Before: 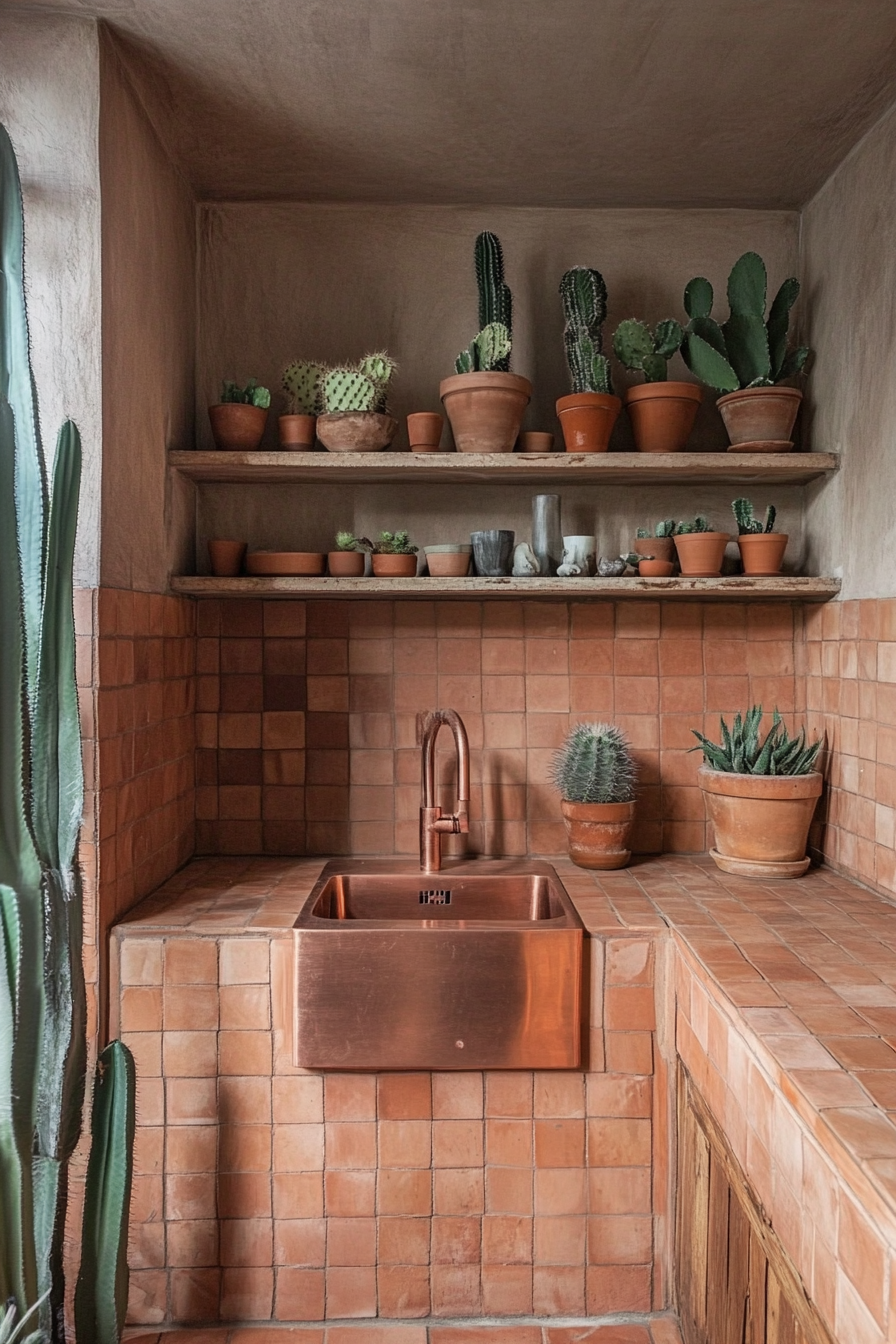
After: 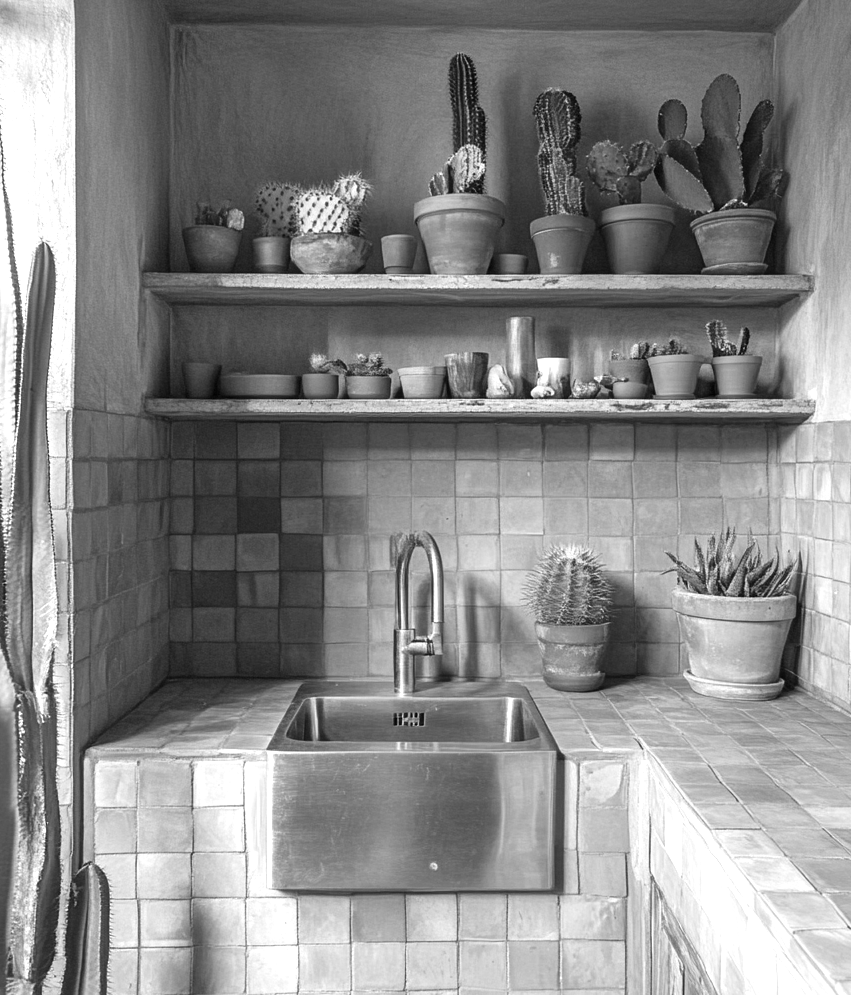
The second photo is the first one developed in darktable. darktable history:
exposure: black level correction 0, exposure 1 EV, compensate exposure bias true, compensate highlight preservation false
monochrome: a 2.21, b -1.33, size 2.2
crop and rotate: left 2.991%, top 13.302%, right 1.981%, bottom 12.636%
